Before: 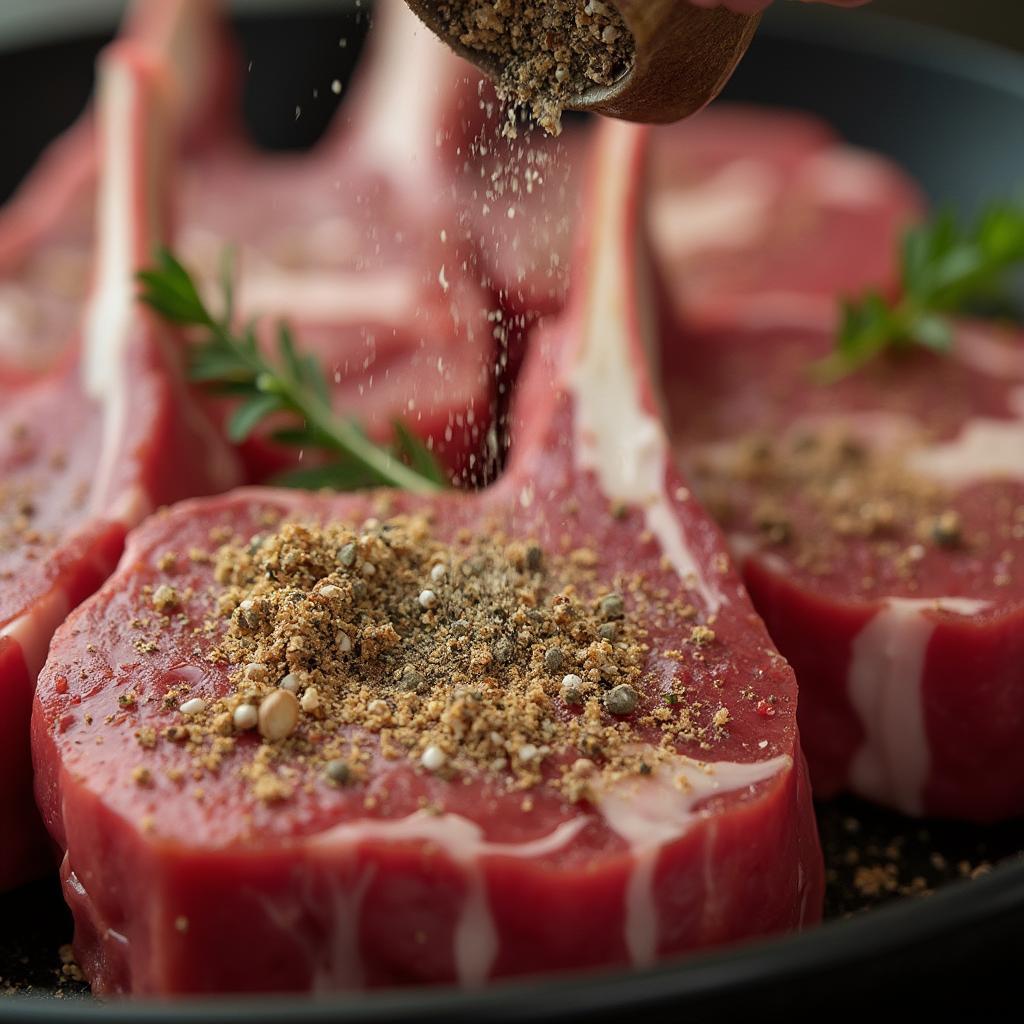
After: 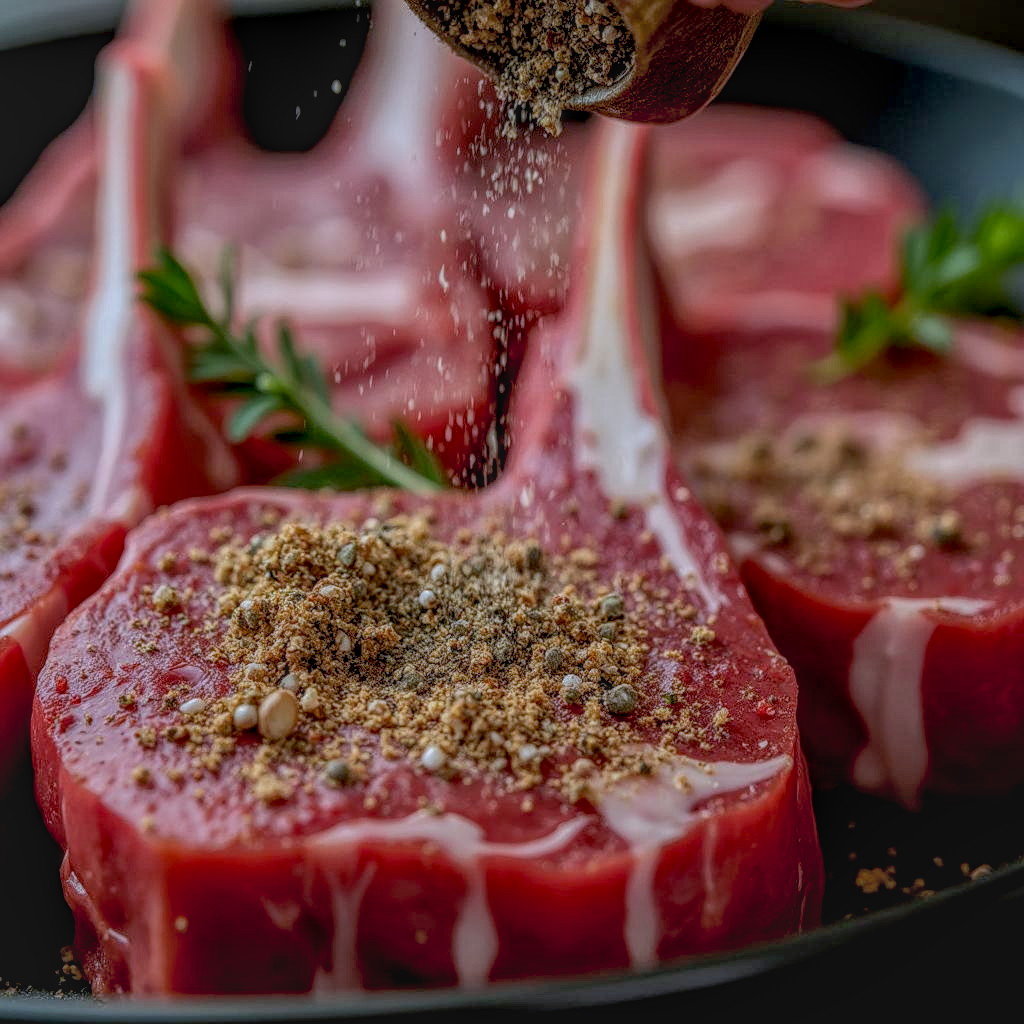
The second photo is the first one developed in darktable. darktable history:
exposure: black level correction 0.013, compensate highlight preservation false
local contrast: highlights 20%, shadows 23%, detail 199%, midtone range 0.2
color calibration: illuminant custom, x 0.371, y 0.383, temperature 4281.33 K
